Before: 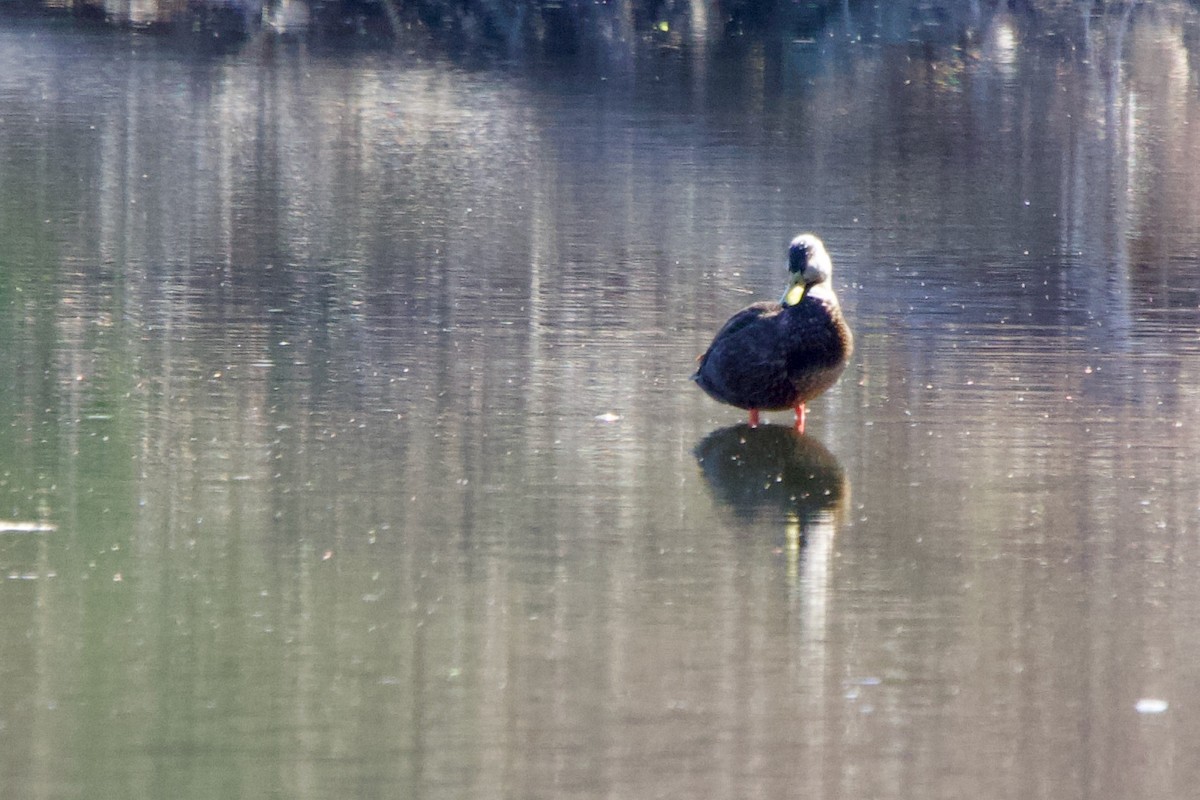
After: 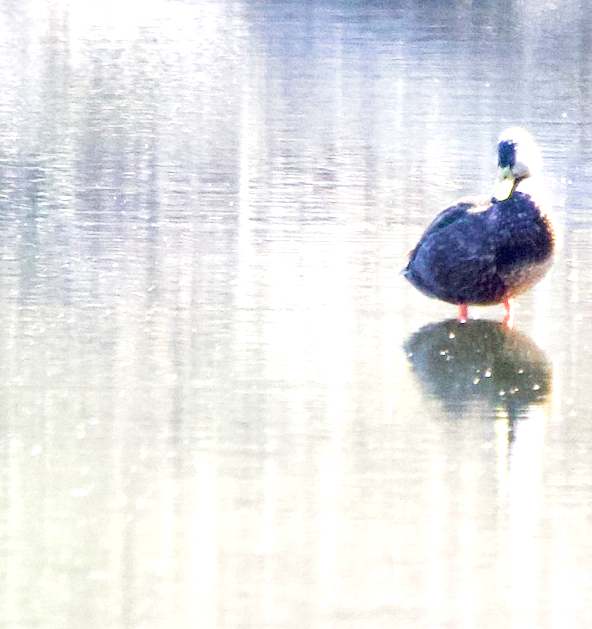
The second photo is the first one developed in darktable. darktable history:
exposure: black level correction 0, exposure 1.523 EV, compensate highlight preservation false
crop and rotate: angle 0.017°, left 24.279%, top 13.162%, right 26.385%, bottom 8.16%
color balance rgb: perceptual saturation grading › global saturation -2.102%, perceptual saturation grading › highlights -7.086%, perceptual saturation grading › mid-tones 7.673%, perceptual saturation grading › shadows 5.124%, contrast 4.845%
base curve: curves: ch0 [(0, 0) (0.204, 0.334) (0.55, 0.733) (1, 1)], preserve colors none
